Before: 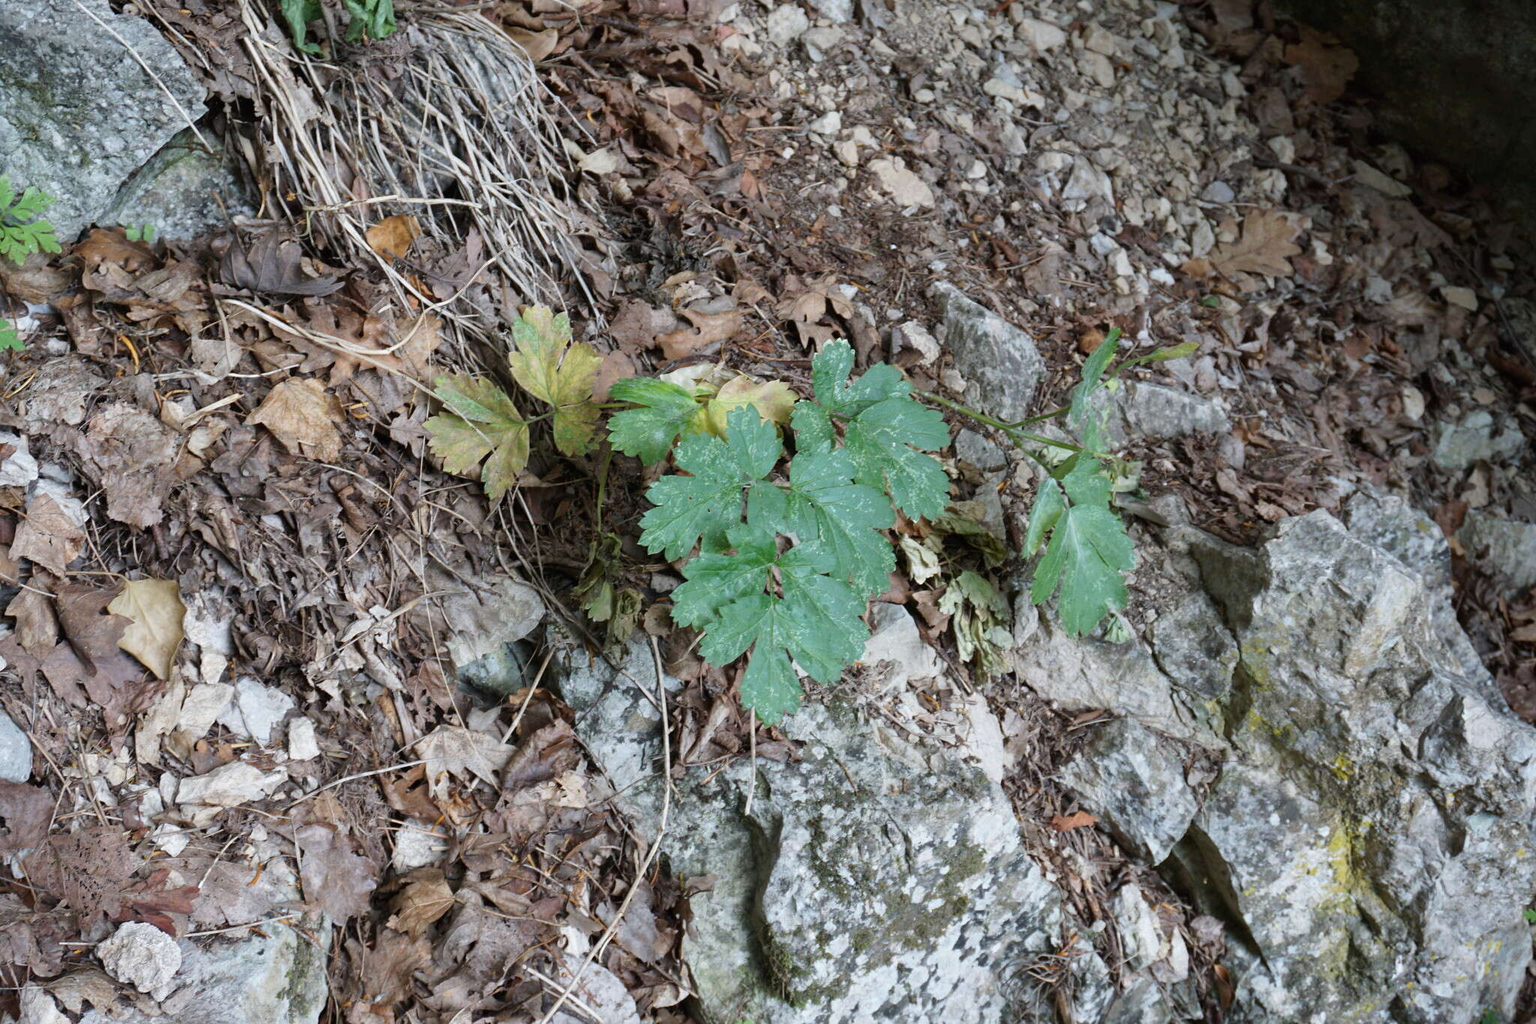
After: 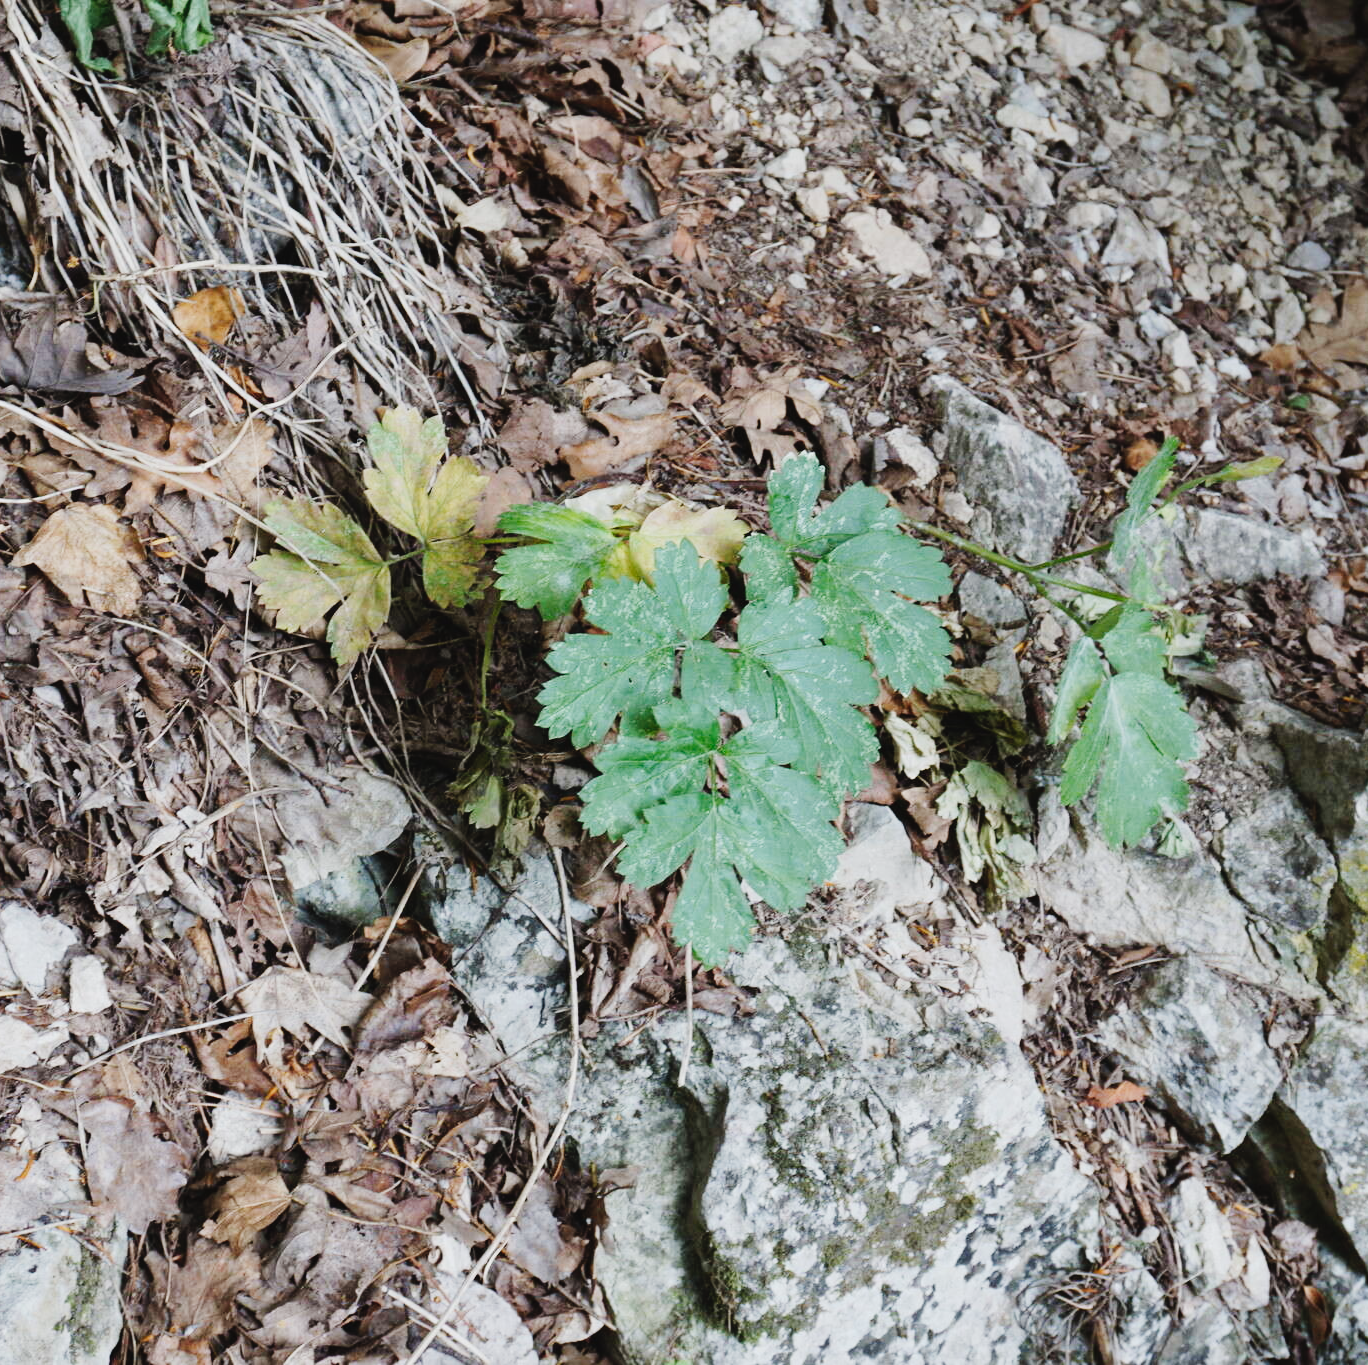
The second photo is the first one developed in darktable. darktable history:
crop: left 15.397%, right 17.802%
contrast brightness saturation: saturation -0.052
tone curve: curves: ch0 [(0, 0.03) (0.113, 0.087) (0.207, 0.184) (0.515, 0.612) (0.712, 0.793) (1, 0.946)]; ch1 [(0, 0) (0.172, 0.123) (0.317, 0.279) (0.407, 0.401) (0.476, 0.482) (0.505, 0.499) (0.534, 0.534) (0.632, 0.645) (0.726, 0.745) (1, 1)]; ch2 [(0, 0) (0.411, 0.424) (0.476, 0.492) (0.521, 0.524) (0.541, 0.559) (0.65, 0.699) (1, 1)], preserve colors none
